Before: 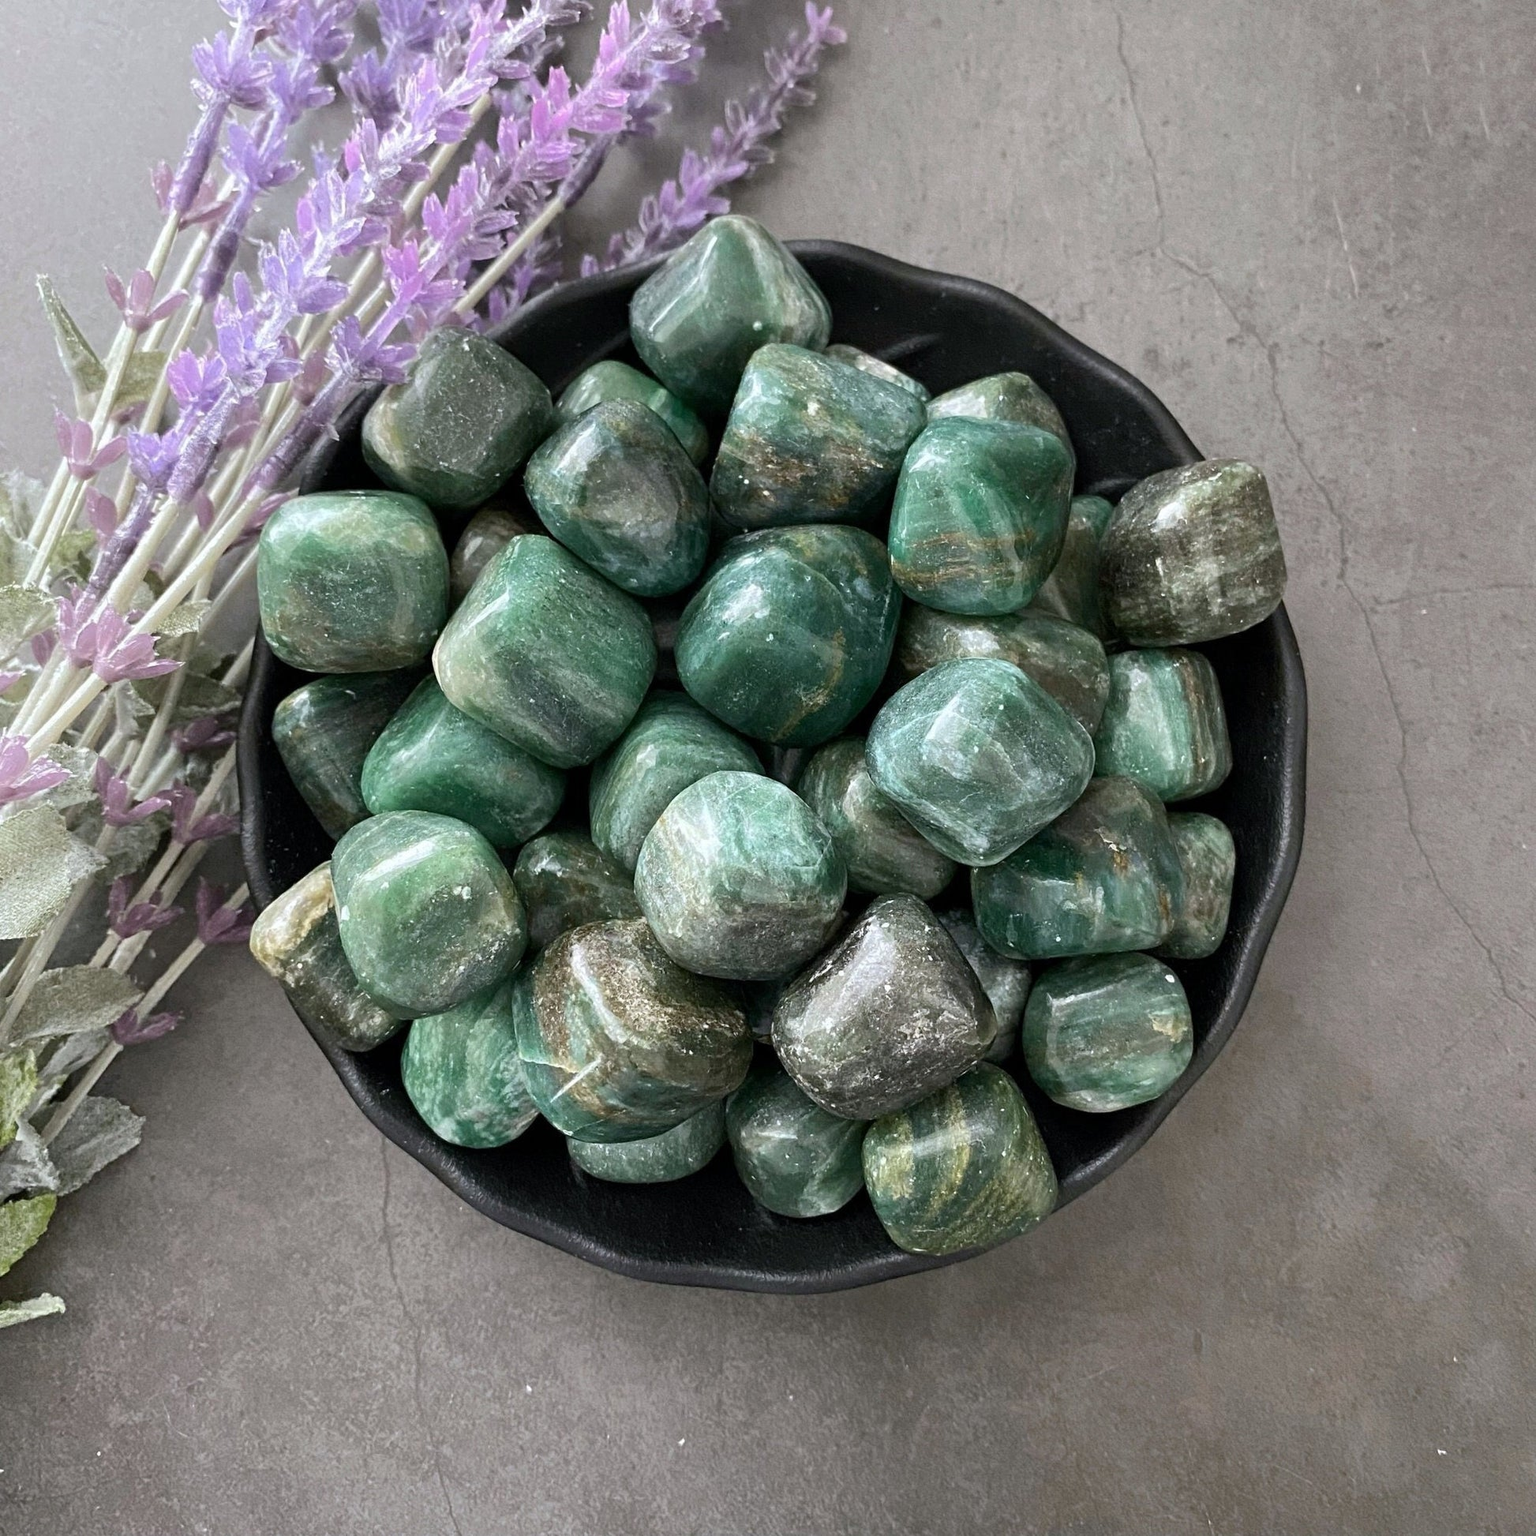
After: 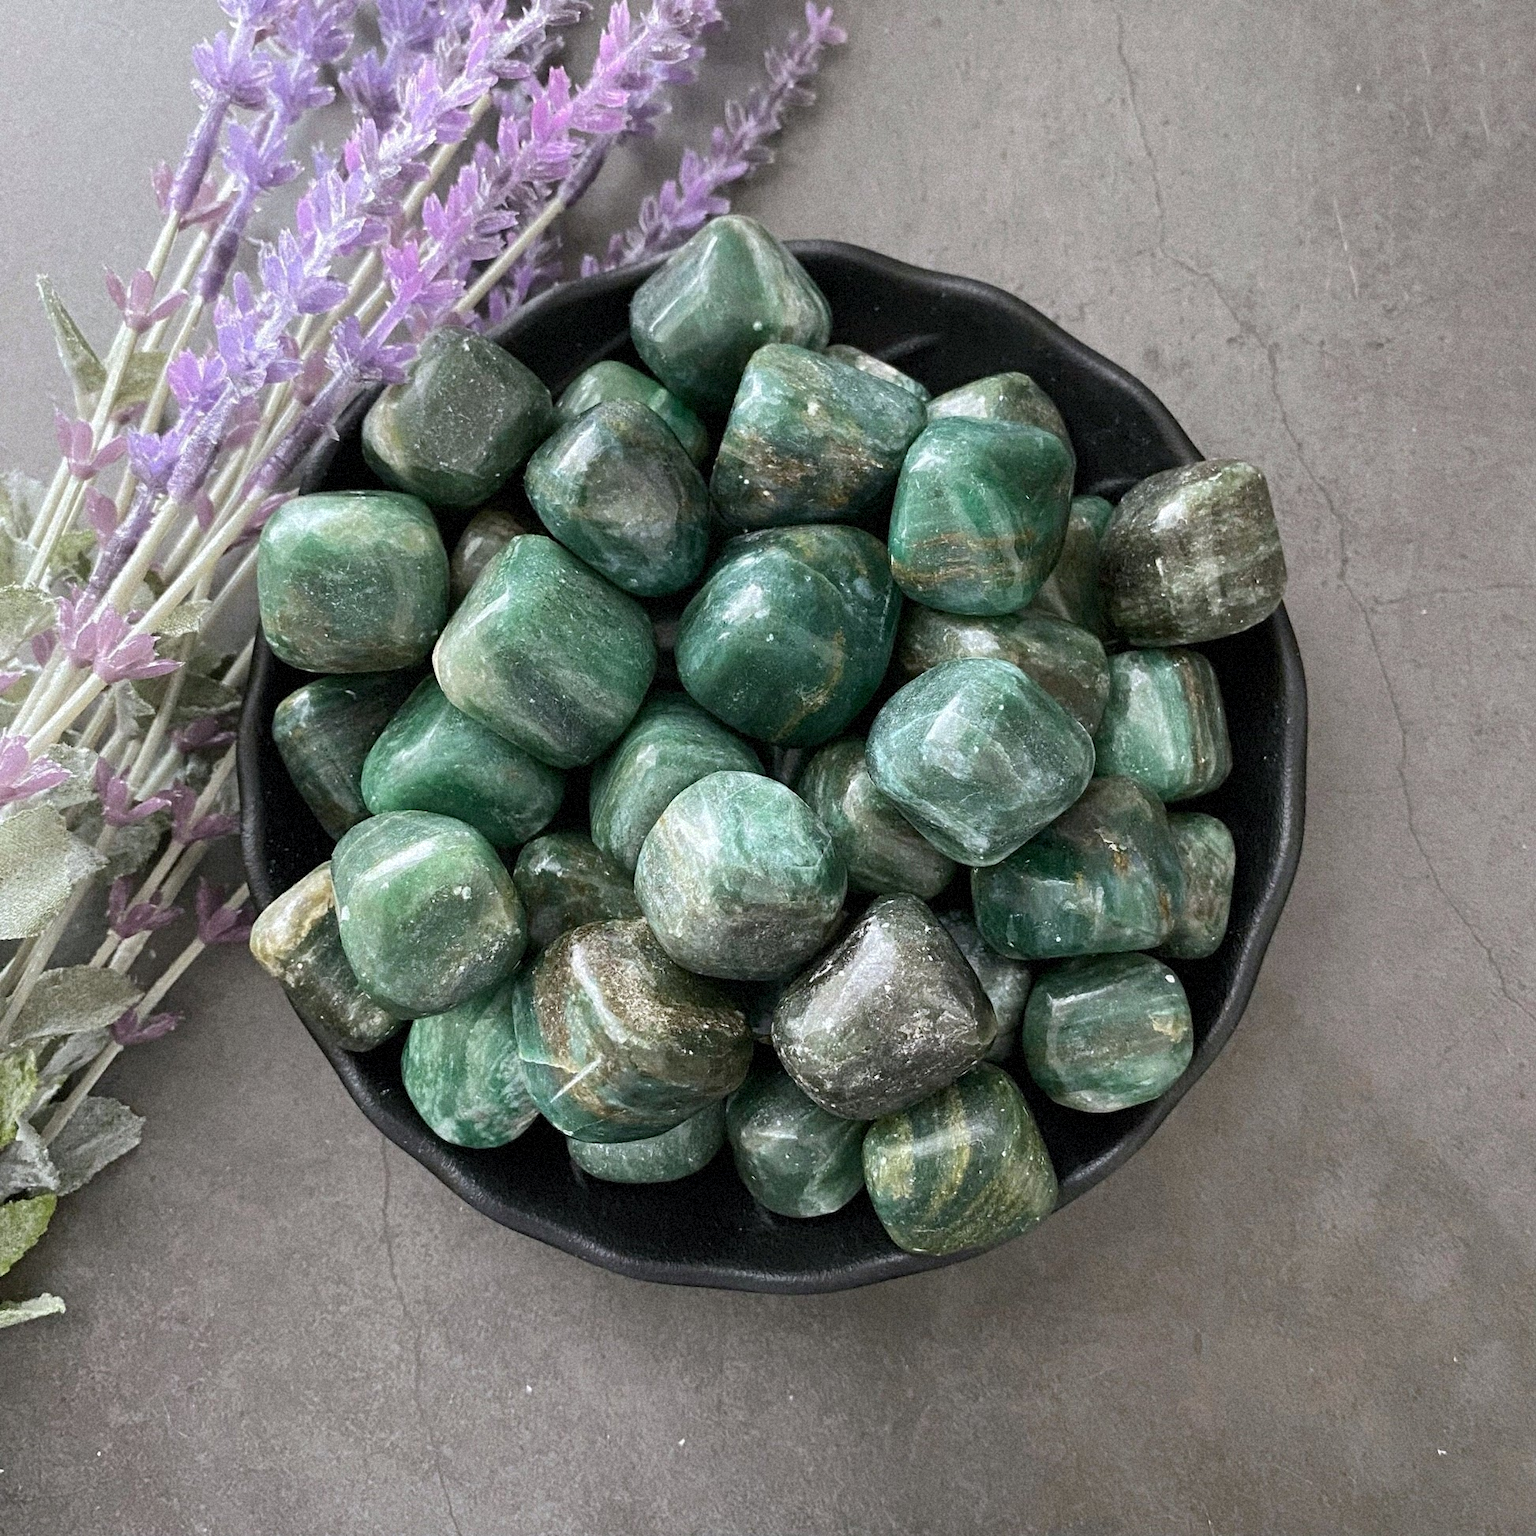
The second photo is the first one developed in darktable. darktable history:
grain: mid-tones bias 0%
color balance: on, module defaults
